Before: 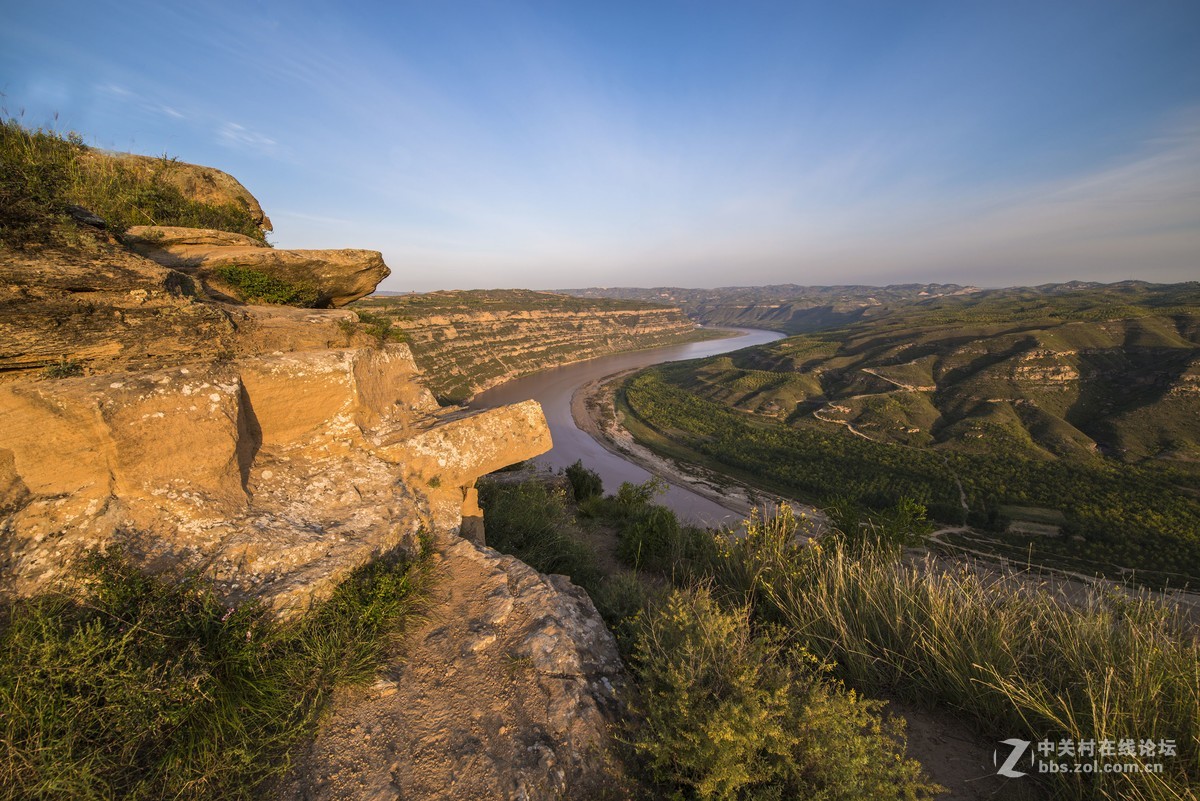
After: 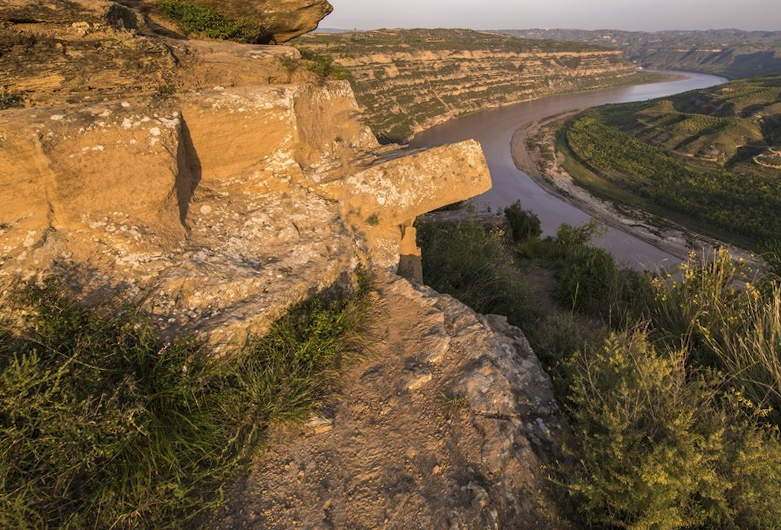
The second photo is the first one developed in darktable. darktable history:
contrast brightness saturation: saturation -0.057
crop and rotate: angle -1.07°, left 3.794%, top 31.89%, right 29.268%
